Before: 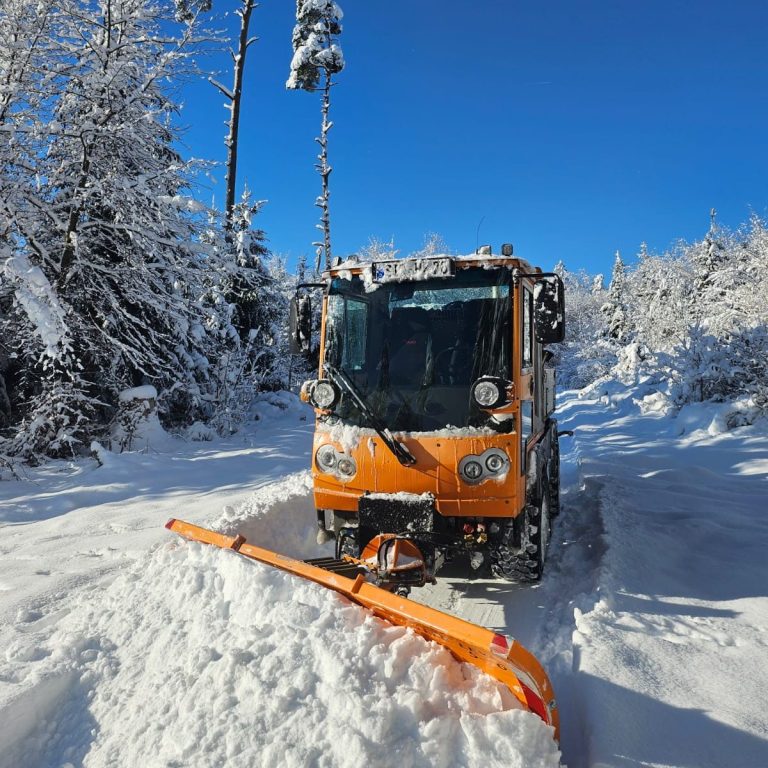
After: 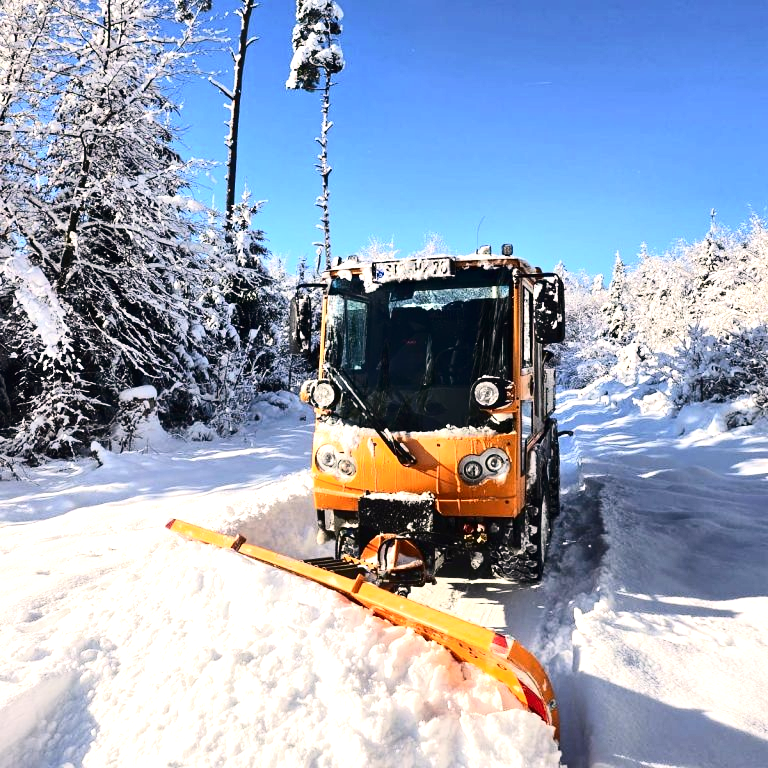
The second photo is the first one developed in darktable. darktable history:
tone equalizer: -8 EV -0.401 EV, -7 EV -0.356 EV, -6 EV -0.322 EV, -5 EV -0.213 EV, -3 EV 0.208 EV, -2 EV 0.315 EV, -1 EV 0.387 EV, +0 EV 0.393 EV, edges refinement/feathering 500, mask exposure compensation -1.57 EV, preserve details no
tone curve: curves: ch0 [(0, 0) (0.195, 0.109) (0.751, 0.848) (1, 1)], color space Lab, independent channels, preserve colors none
exposure: exposure 0.602 EV, compensate exposure bias true, compensate highlight preservation false
color correction: highlights a* 5.81, highlights b* 4.8
